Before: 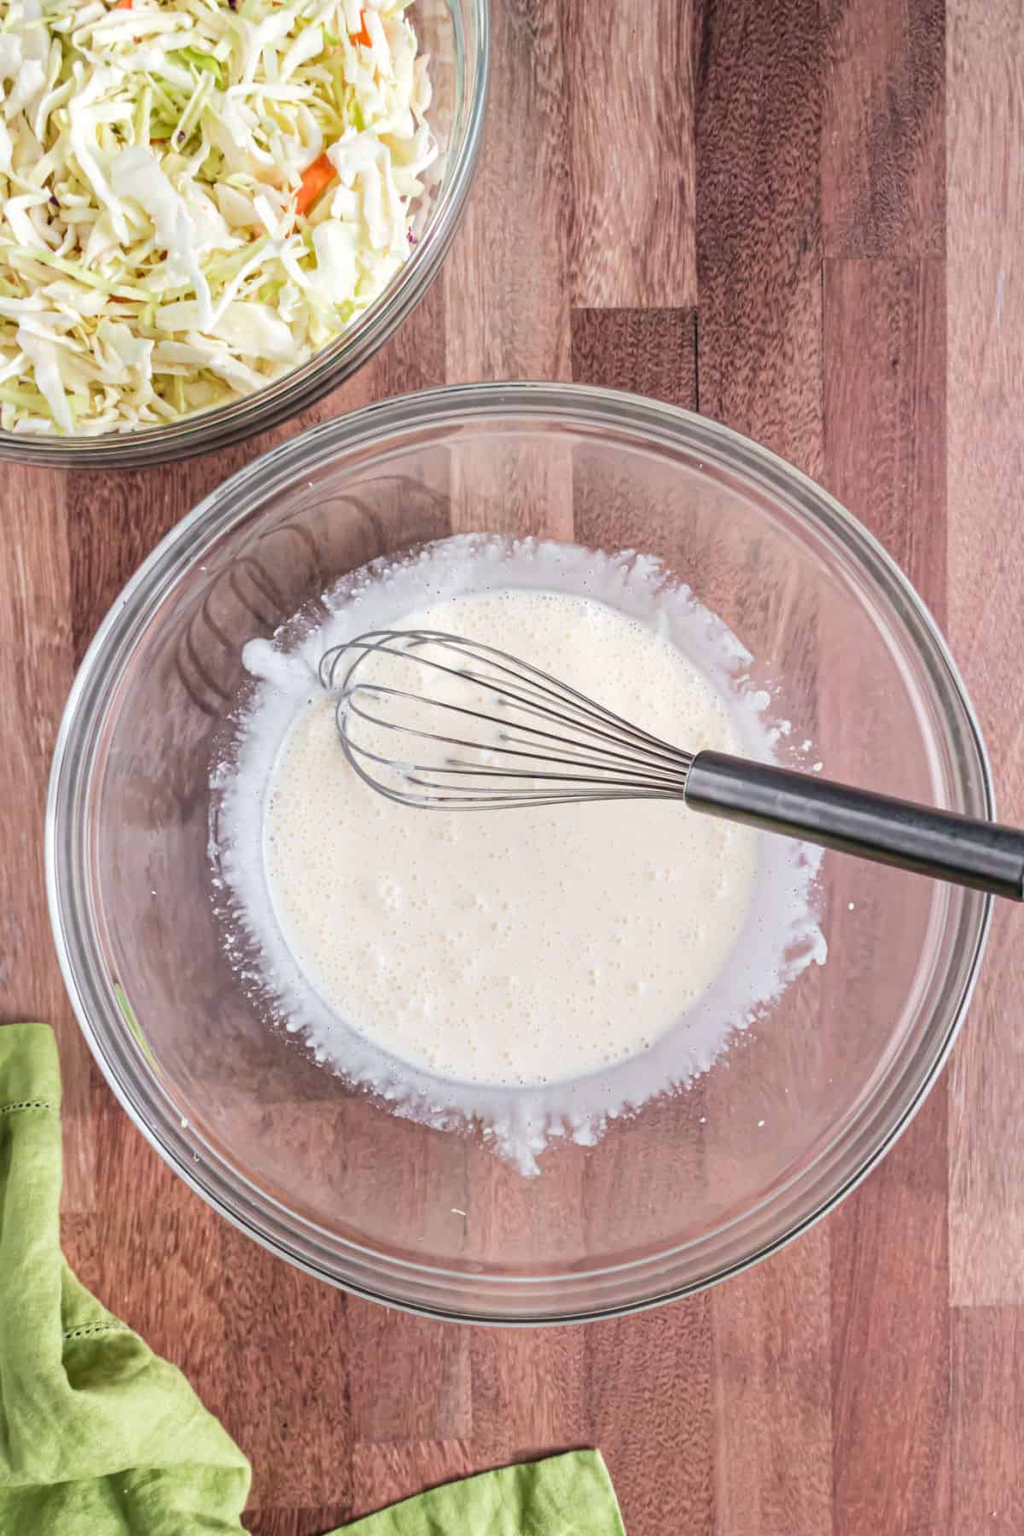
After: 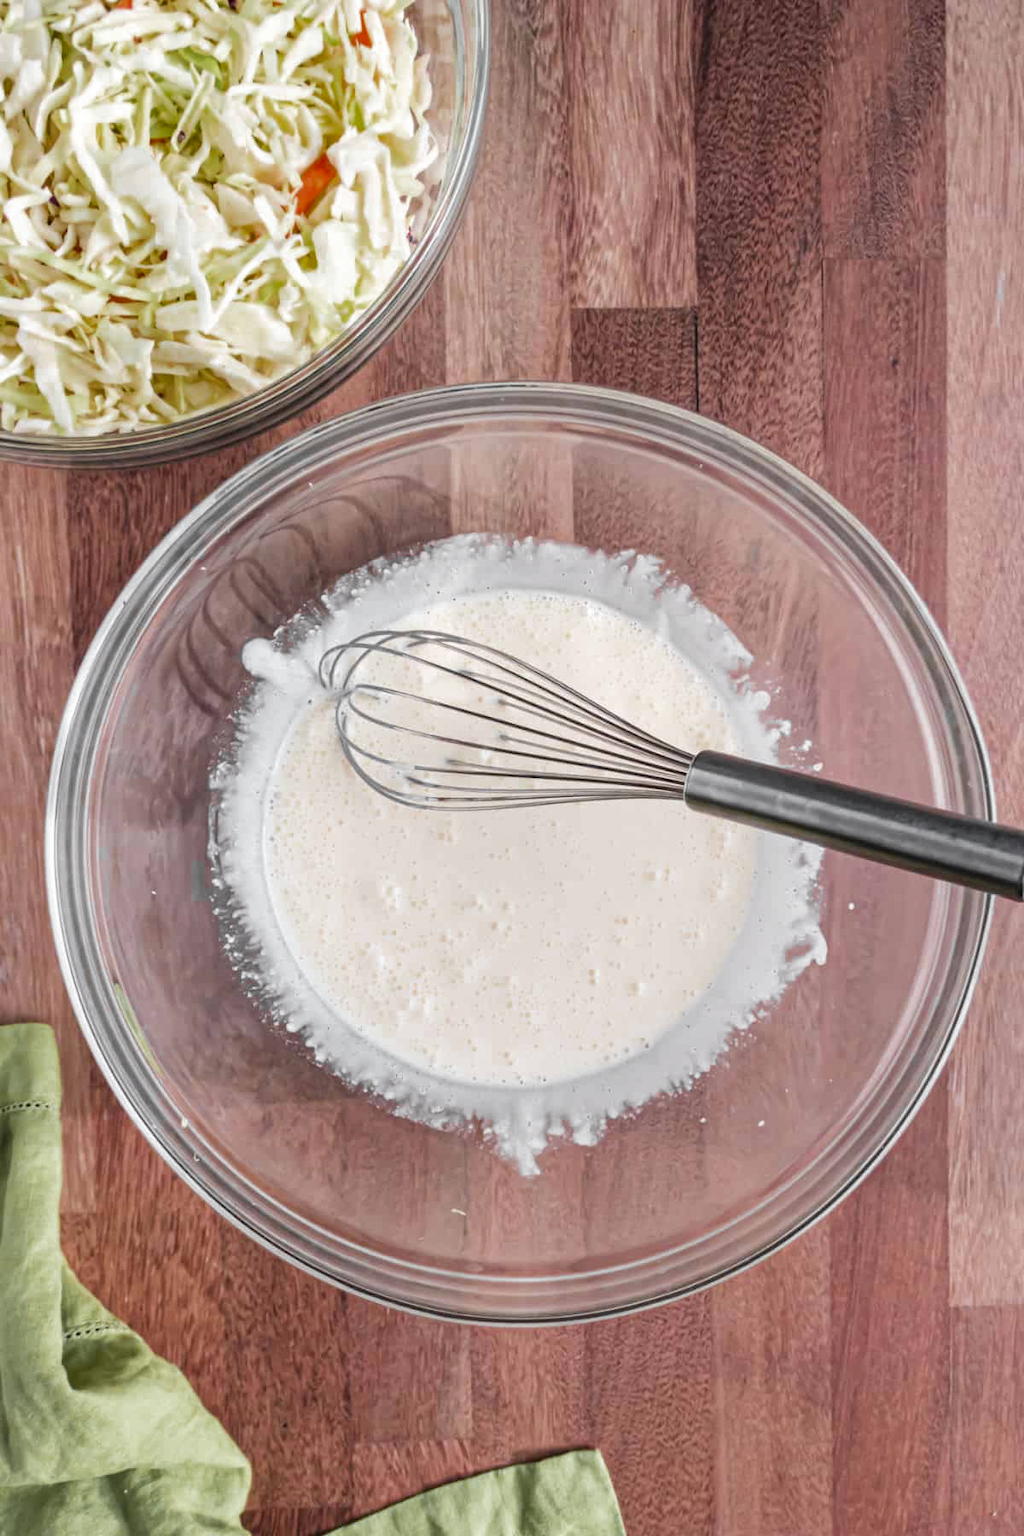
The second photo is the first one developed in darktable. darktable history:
shadows and highlights: shadows 2.66, highlights -16.92, soften with gaussian
color zones: curves: ch0 [(0.004, 0.388) (0.125, 0.392) (0.25, 0.404) (0.375, 0.5) (0.5, 0.5) (0.625, 0.5) (0.75, 0.5) (0.875, 0.5)]; ch1 [(0, 0.5) (0.125, 0.5) (0.25, 0.5) (0.375, 0.124) (0.524, 0.124) (0.645, 0.128) (0.789, 0.132) (0.914, 0.096) (0.998, 0.068)]
